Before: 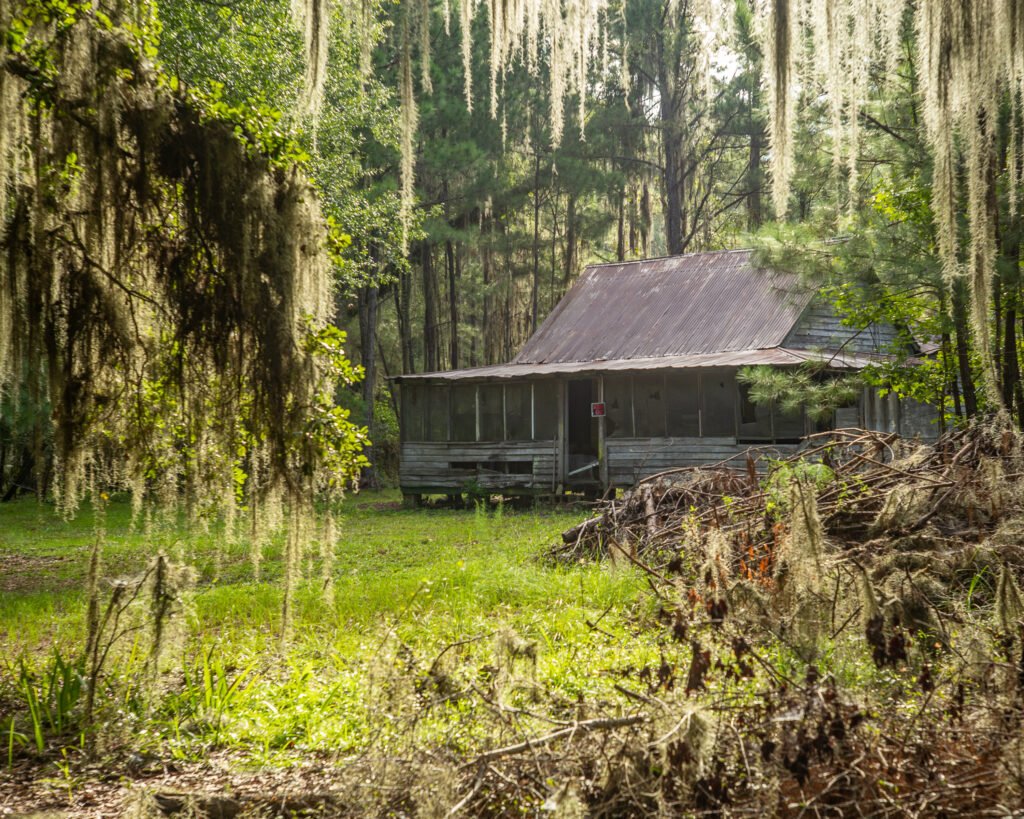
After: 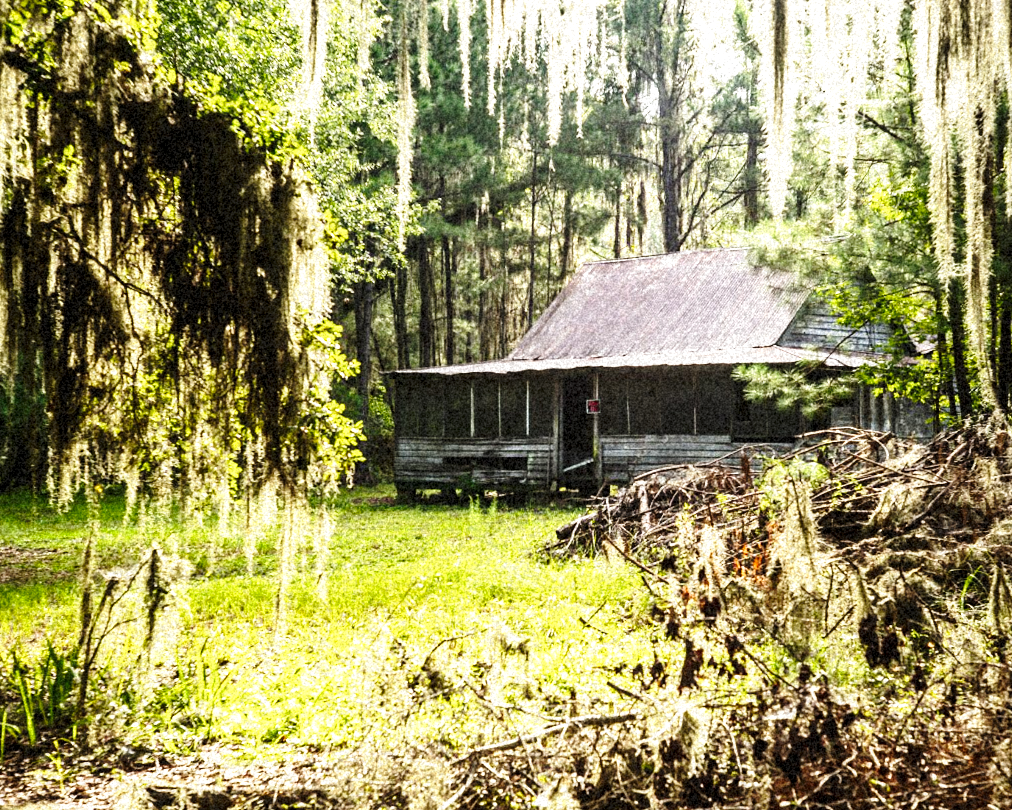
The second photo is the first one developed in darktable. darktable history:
crop and rotate: angle -0.5°
base curve: curves: ch0 [(0, 0) (0.028, 0.03) (0.121, 0.232) (0.46, 0.748) (0.859, 0.968) (1, 1)], preserve colors none
grain: coarseness 46.9 ISO, strength 50.21%, mid-tones bias 0%
tone equalizer: -8 EV -1.08 EV, -7 EV -1.01 EV, -6 EV -0.867 EV, -5 EV -0.578 EV, -3 EV 0.578 EV, -2 EV 0.867 EV, -1 EV 1.01 EV, +0 EV 1.08 EV, edges refinement/feathering 500, mask exposure compensation -1.57 EV, preserve details no
